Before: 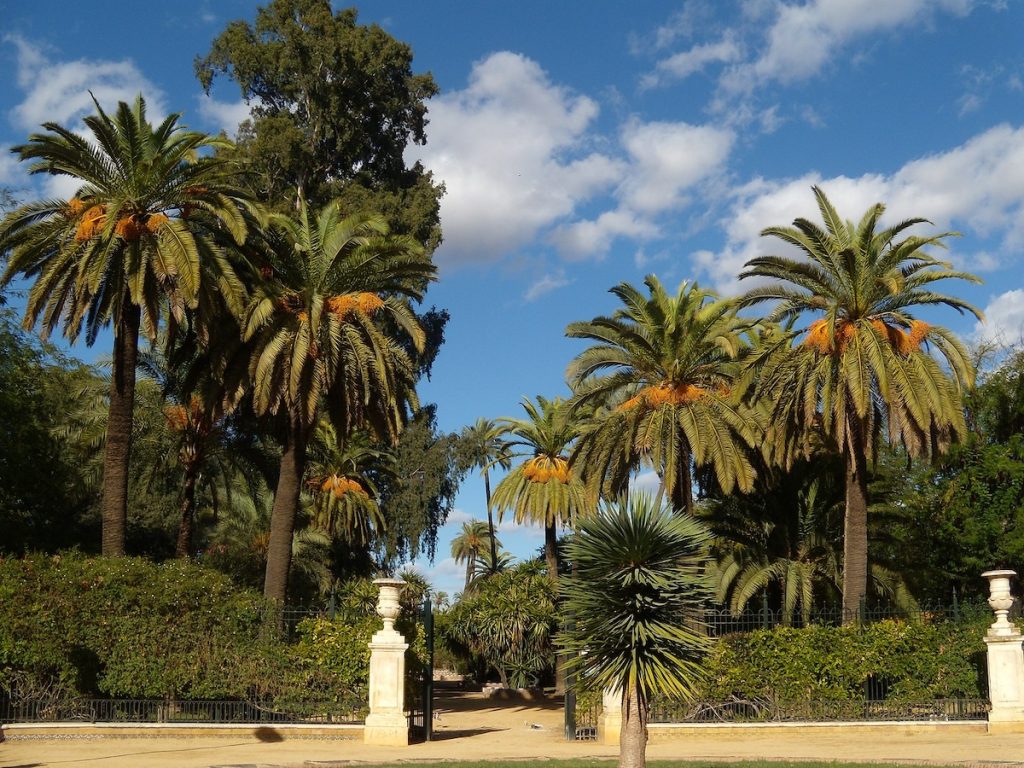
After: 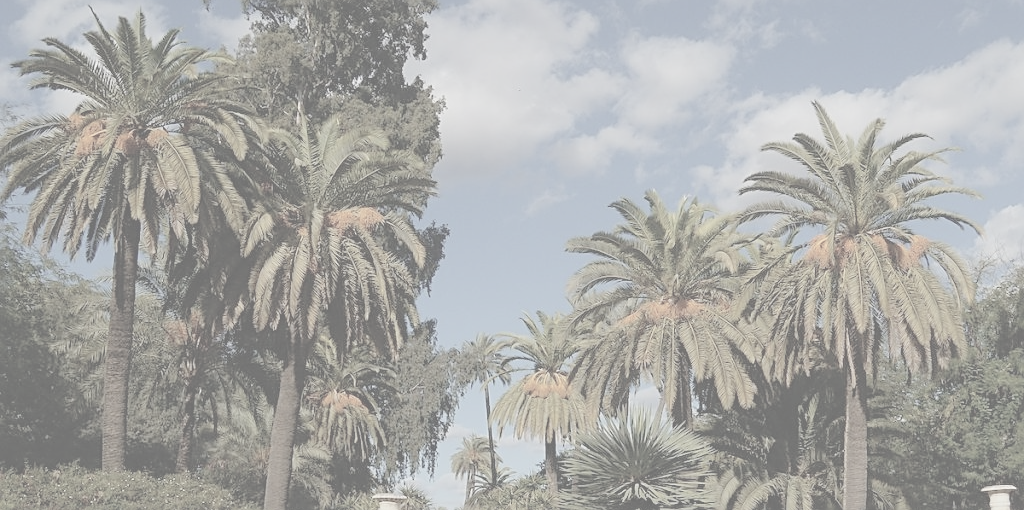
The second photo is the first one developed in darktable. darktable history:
crop: top 11.162%, bottom 22.409%
sharpen: on, module defaults
contrast brightness saturation: contrast -0.32, brightness 0.74, saturation -0.786
